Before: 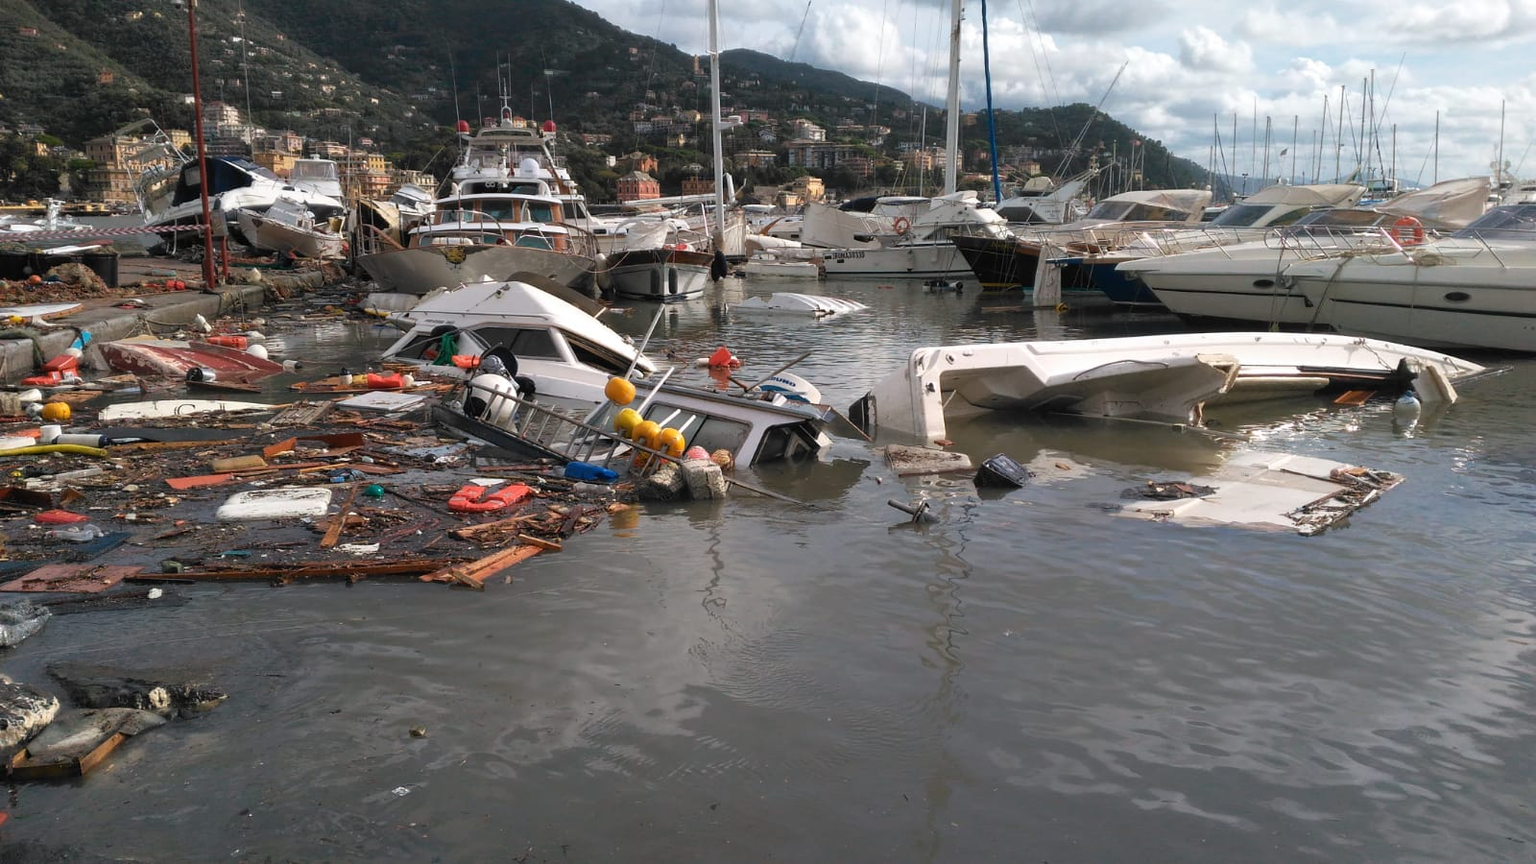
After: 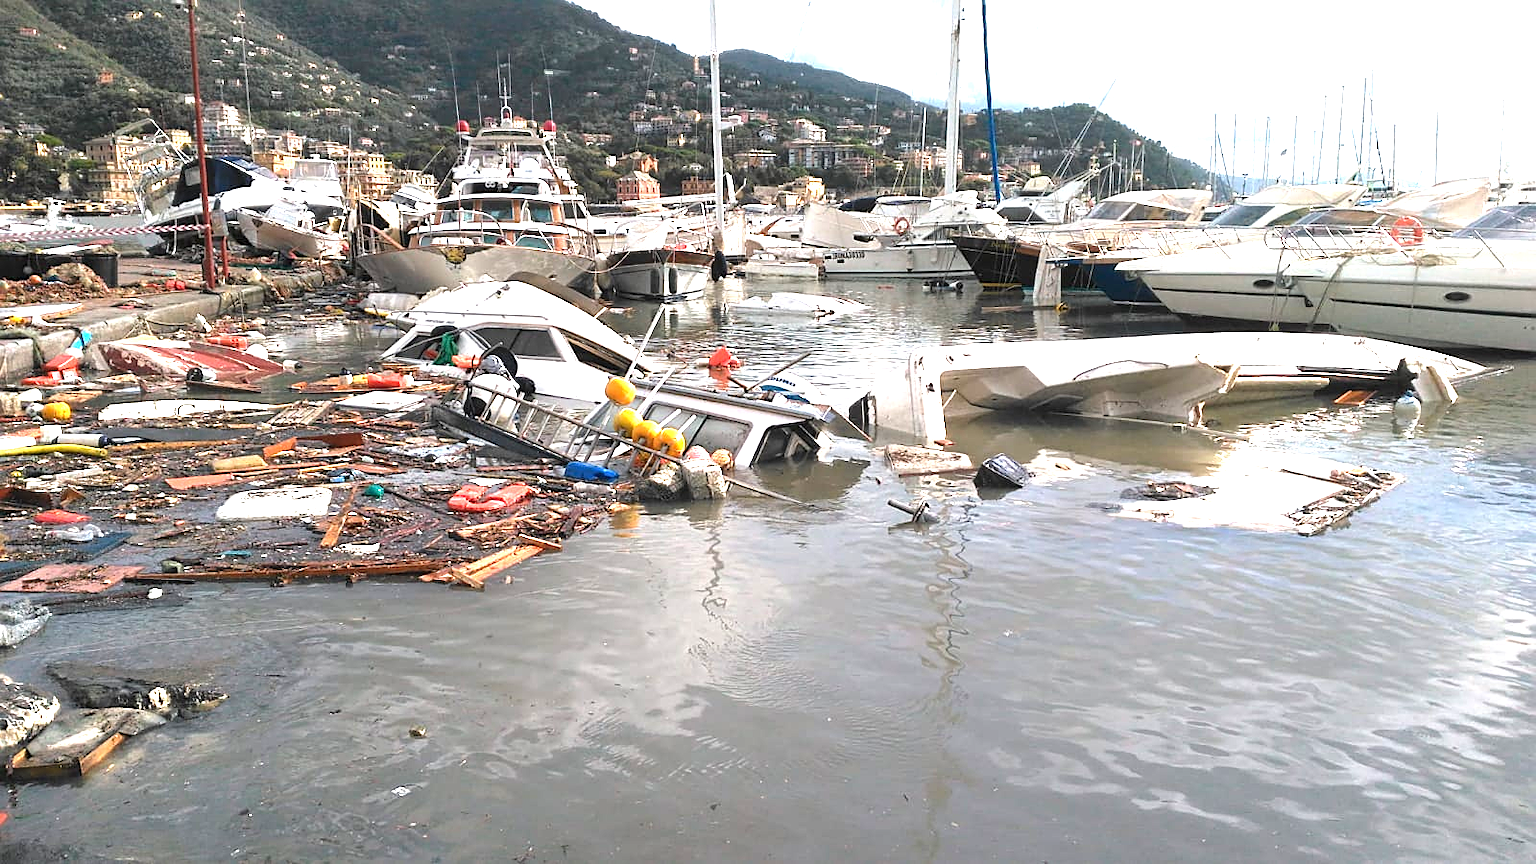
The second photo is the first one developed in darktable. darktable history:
exposure: black level correction 0, exposure 1.675 EV, compensate exposure bias true, compensate highlight preservation false
sharpen: on, module defaults
